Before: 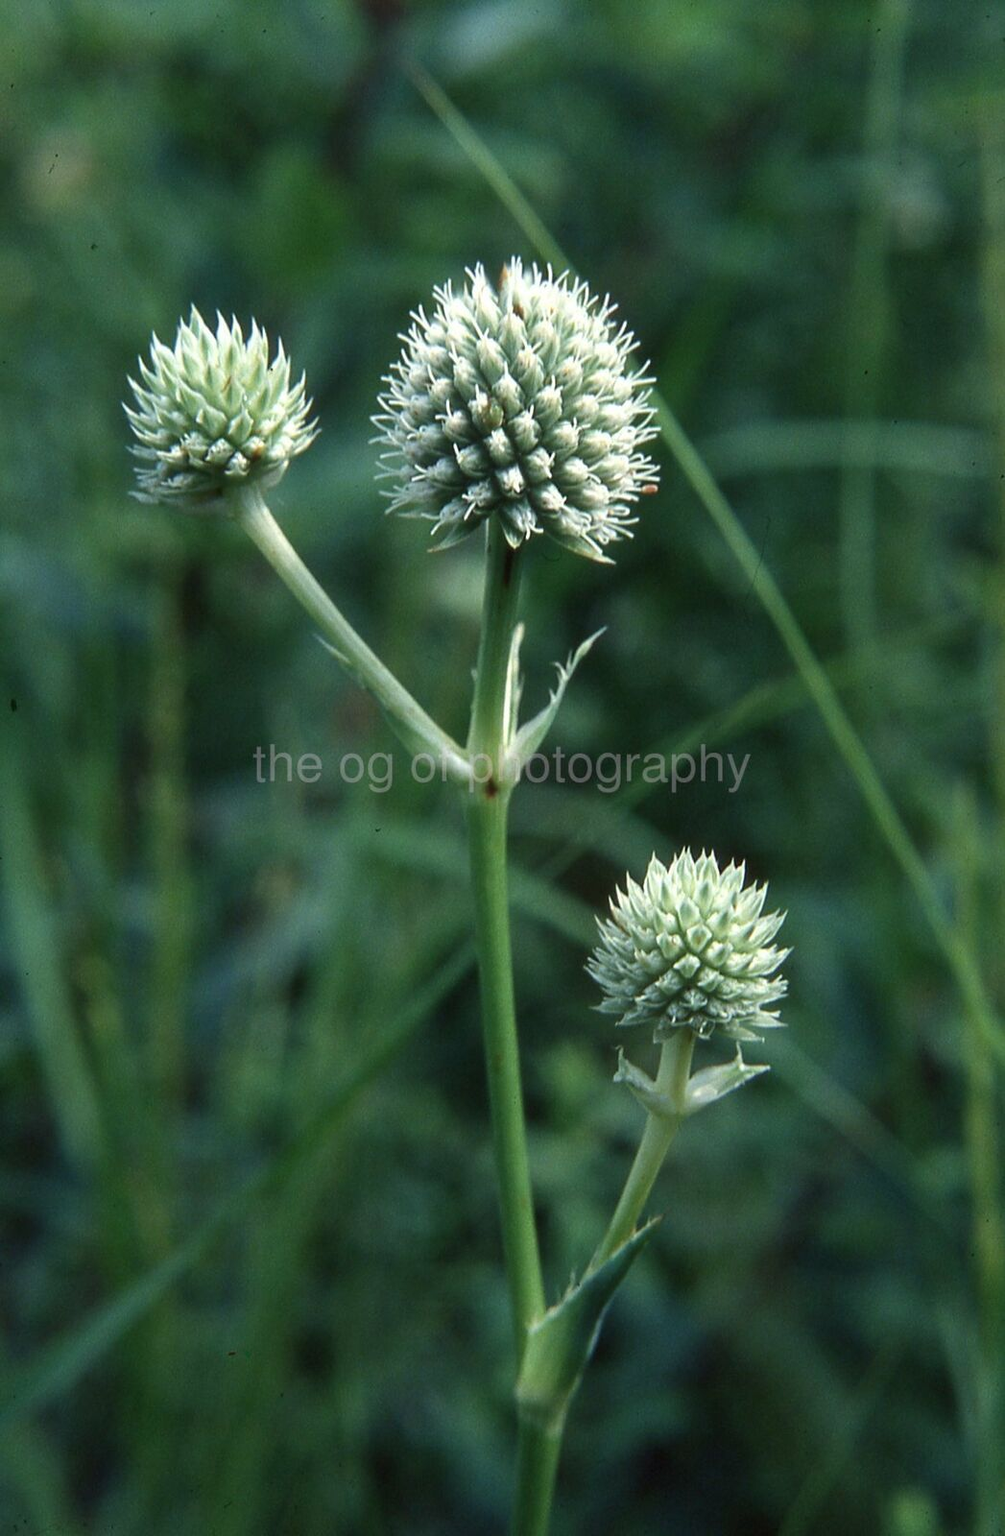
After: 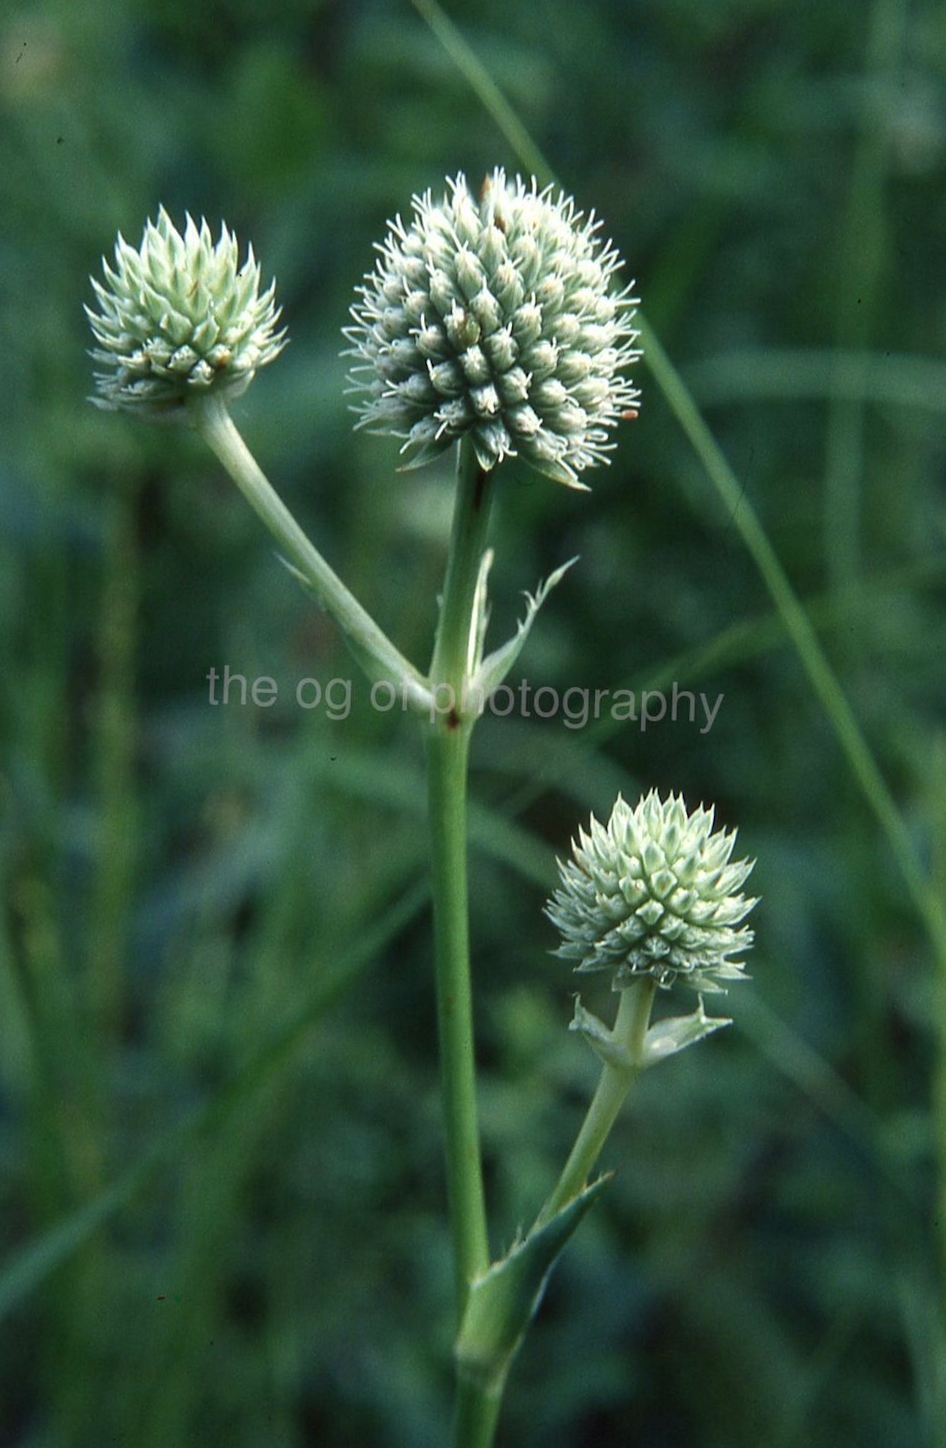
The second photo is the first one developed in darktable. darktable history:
crop and rotate: angle -2.12°, left 3.101%, top 3.893%, right 1.471%, bottom 0.5%
exposure: exposure -0.005 EV, compensate highlight preservation false
